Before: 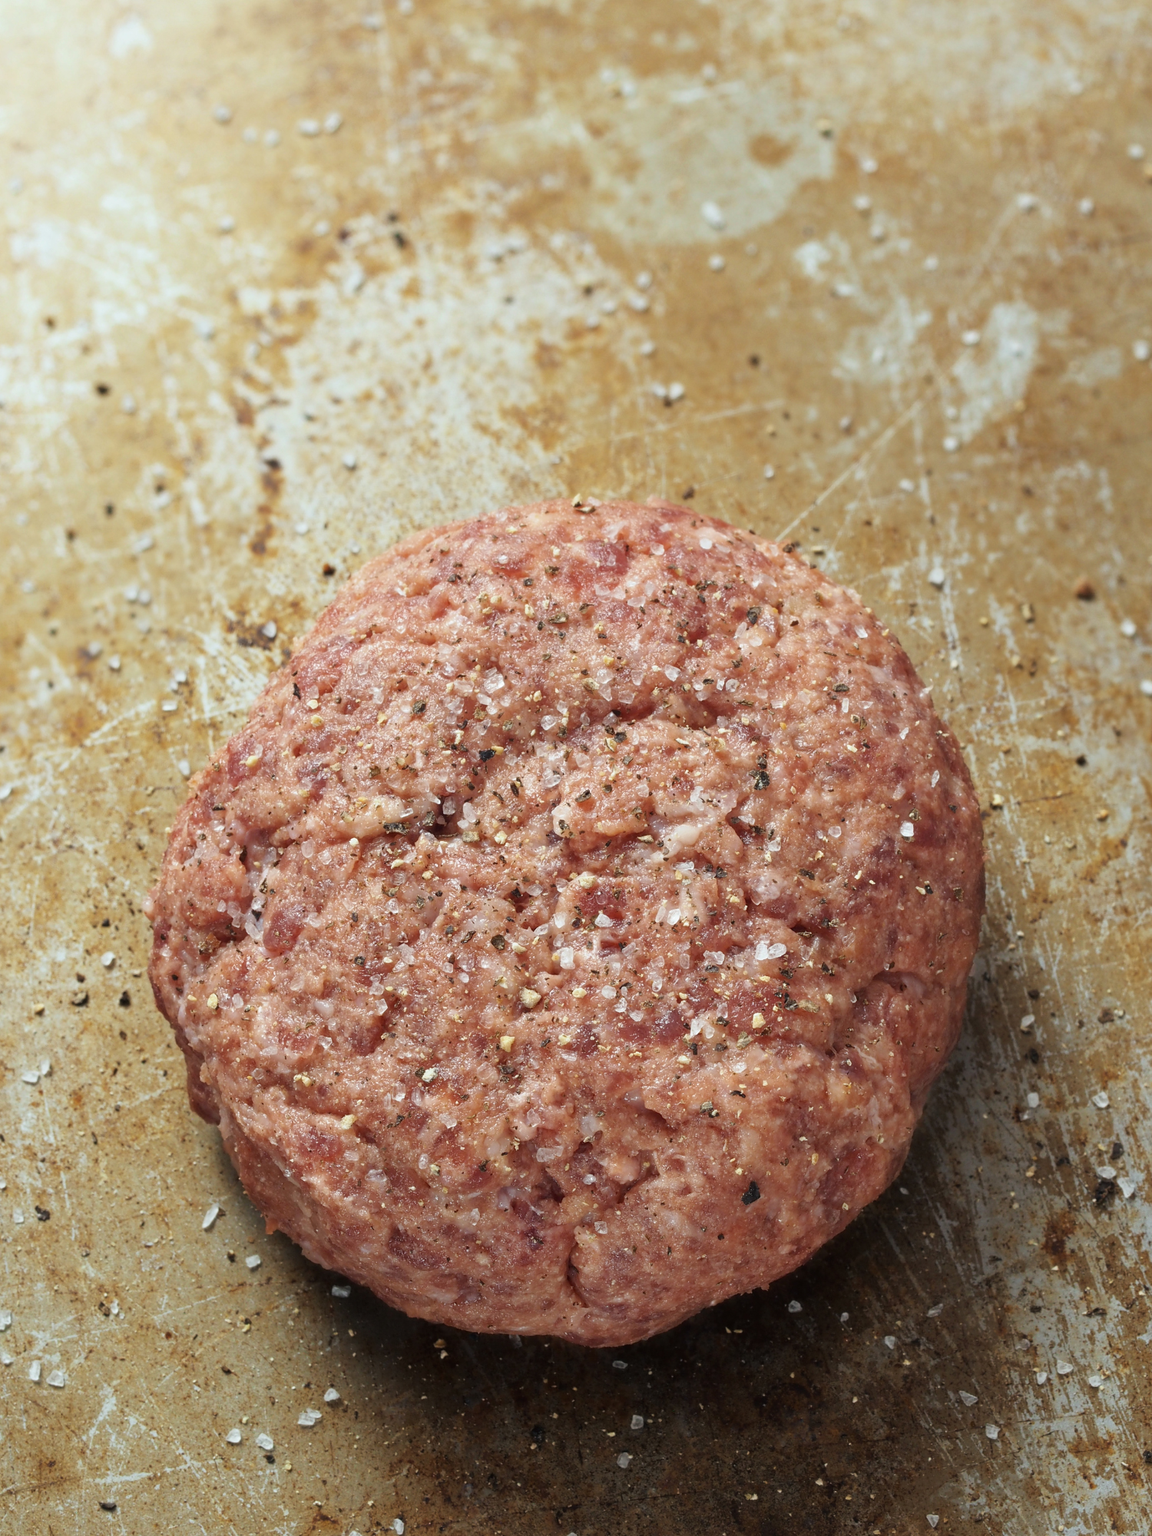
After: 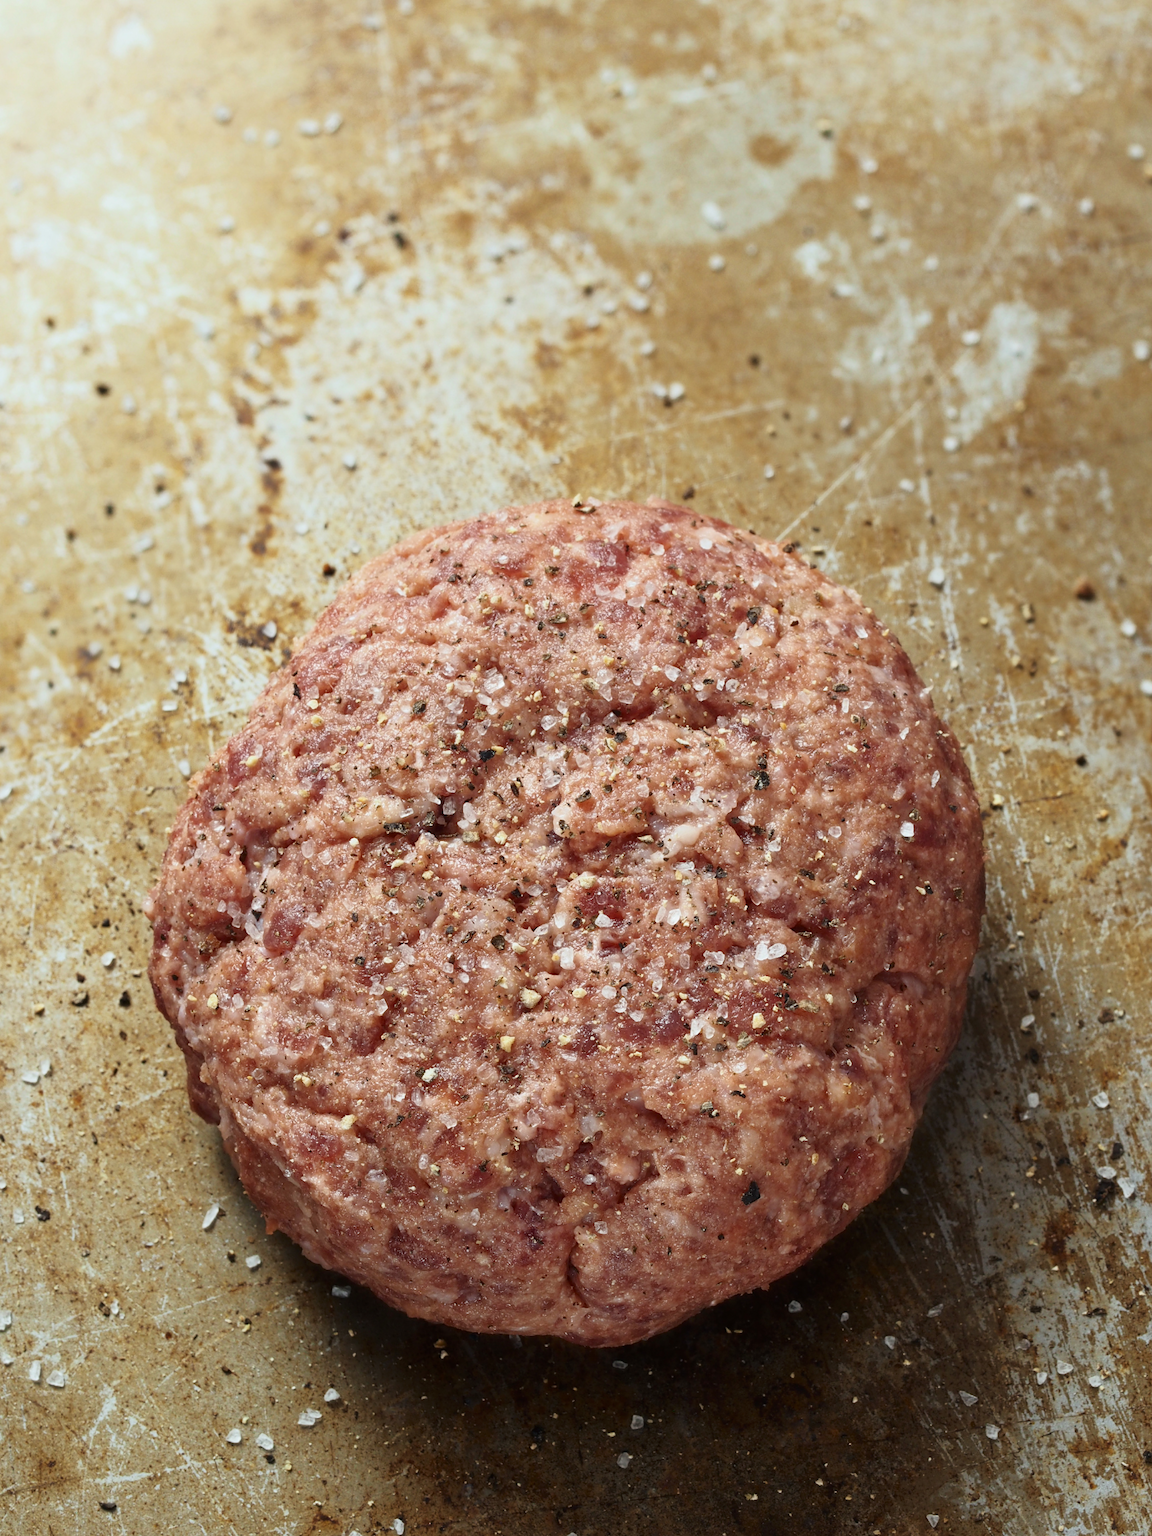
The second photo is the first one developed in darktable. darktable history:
tone curve: curves: ch0 [(0.016, 0.011) (0.204, 0.146) (0.515, 0.476) (0.78, 0.795) (1, 0.981)], color space Lab, independent channels, preserve colors none
